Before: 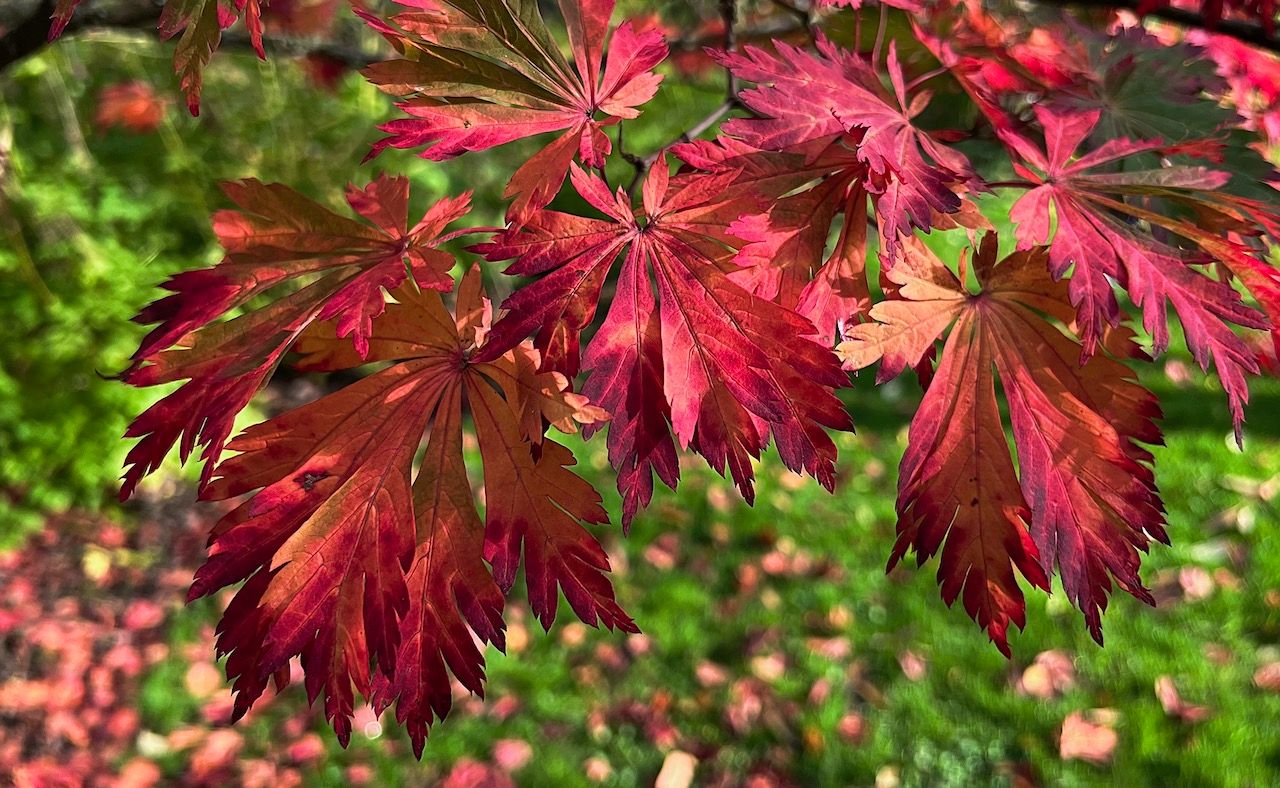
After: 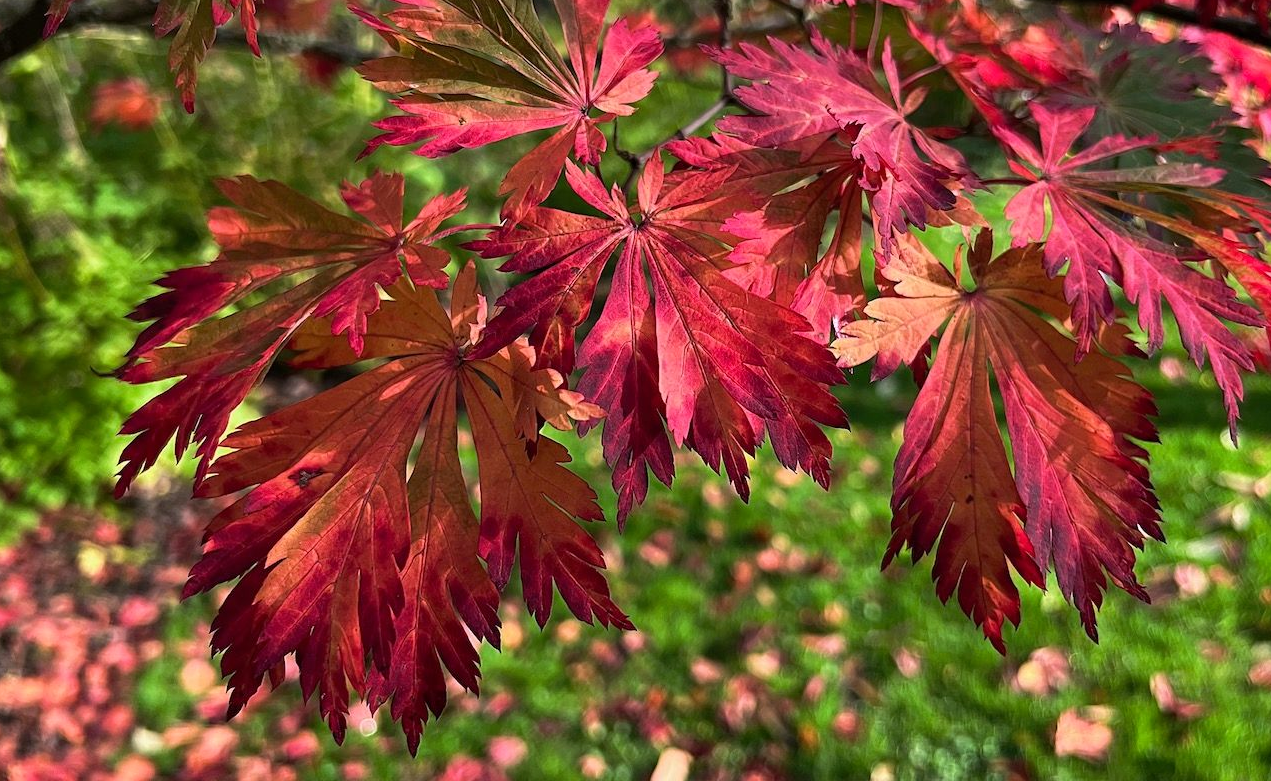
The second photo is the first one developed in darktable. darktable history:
white balance: red 1.009, blue 1.027
crop: left 0.434%, top 0.485%, right 0.244%, bottom 0.386%
